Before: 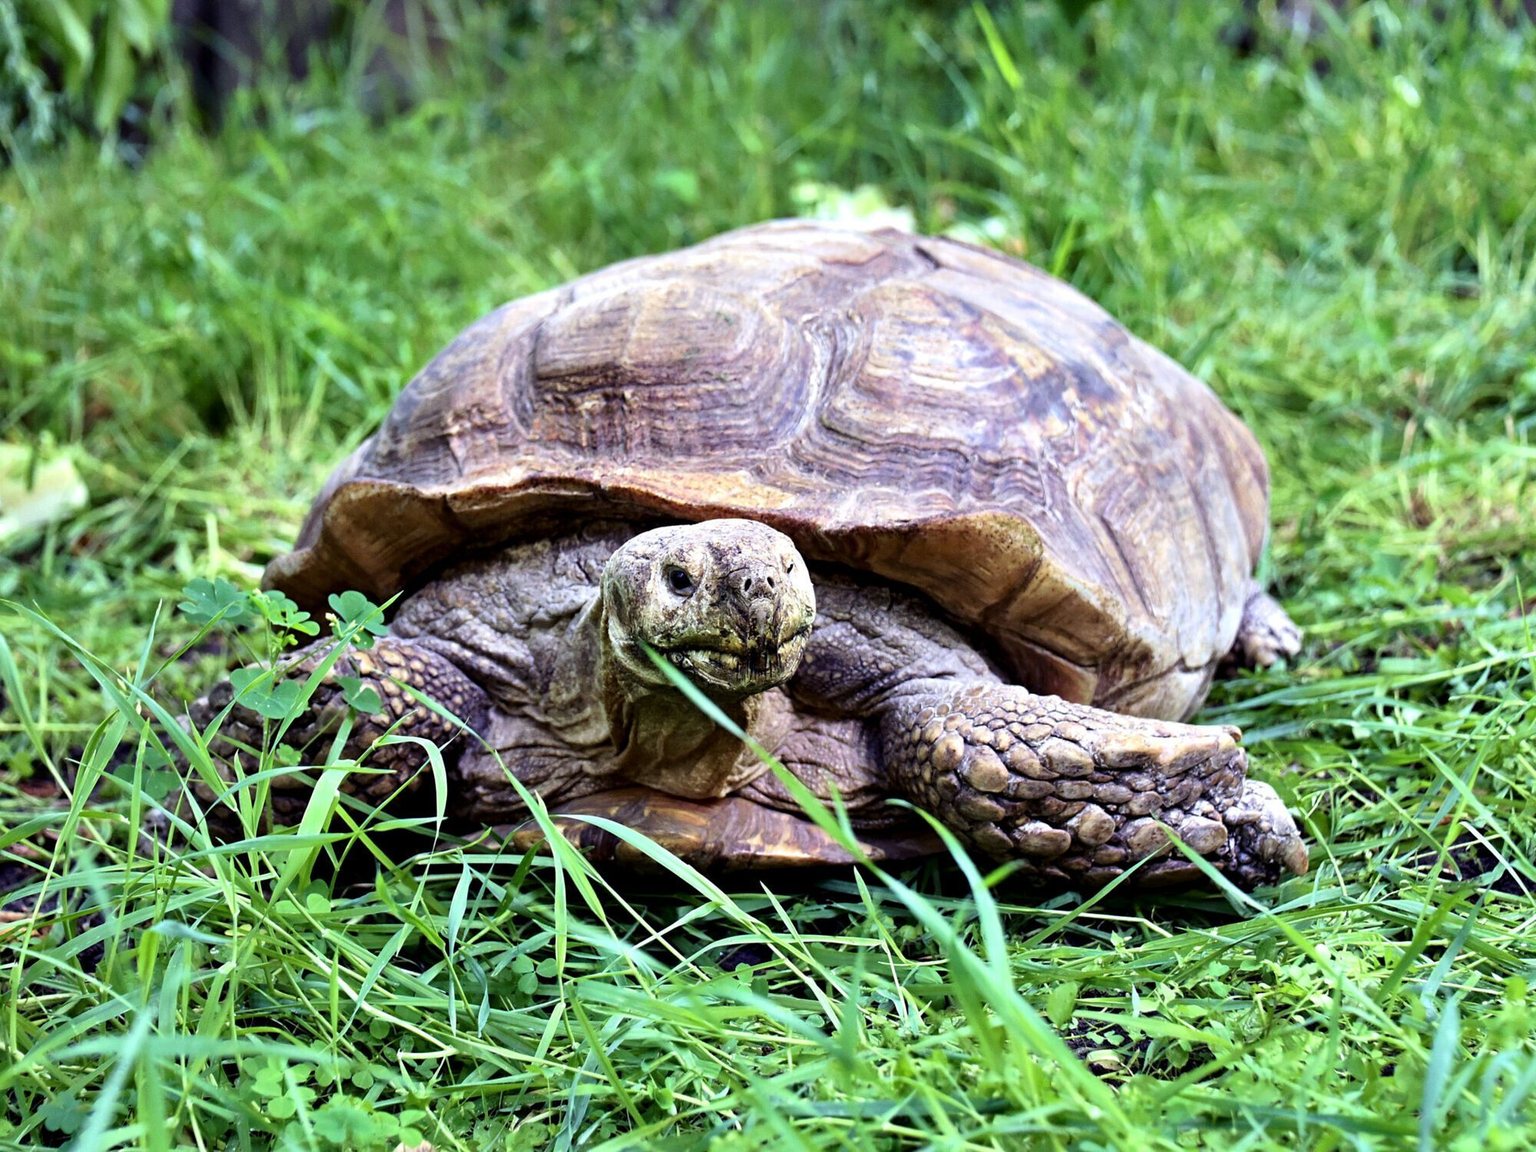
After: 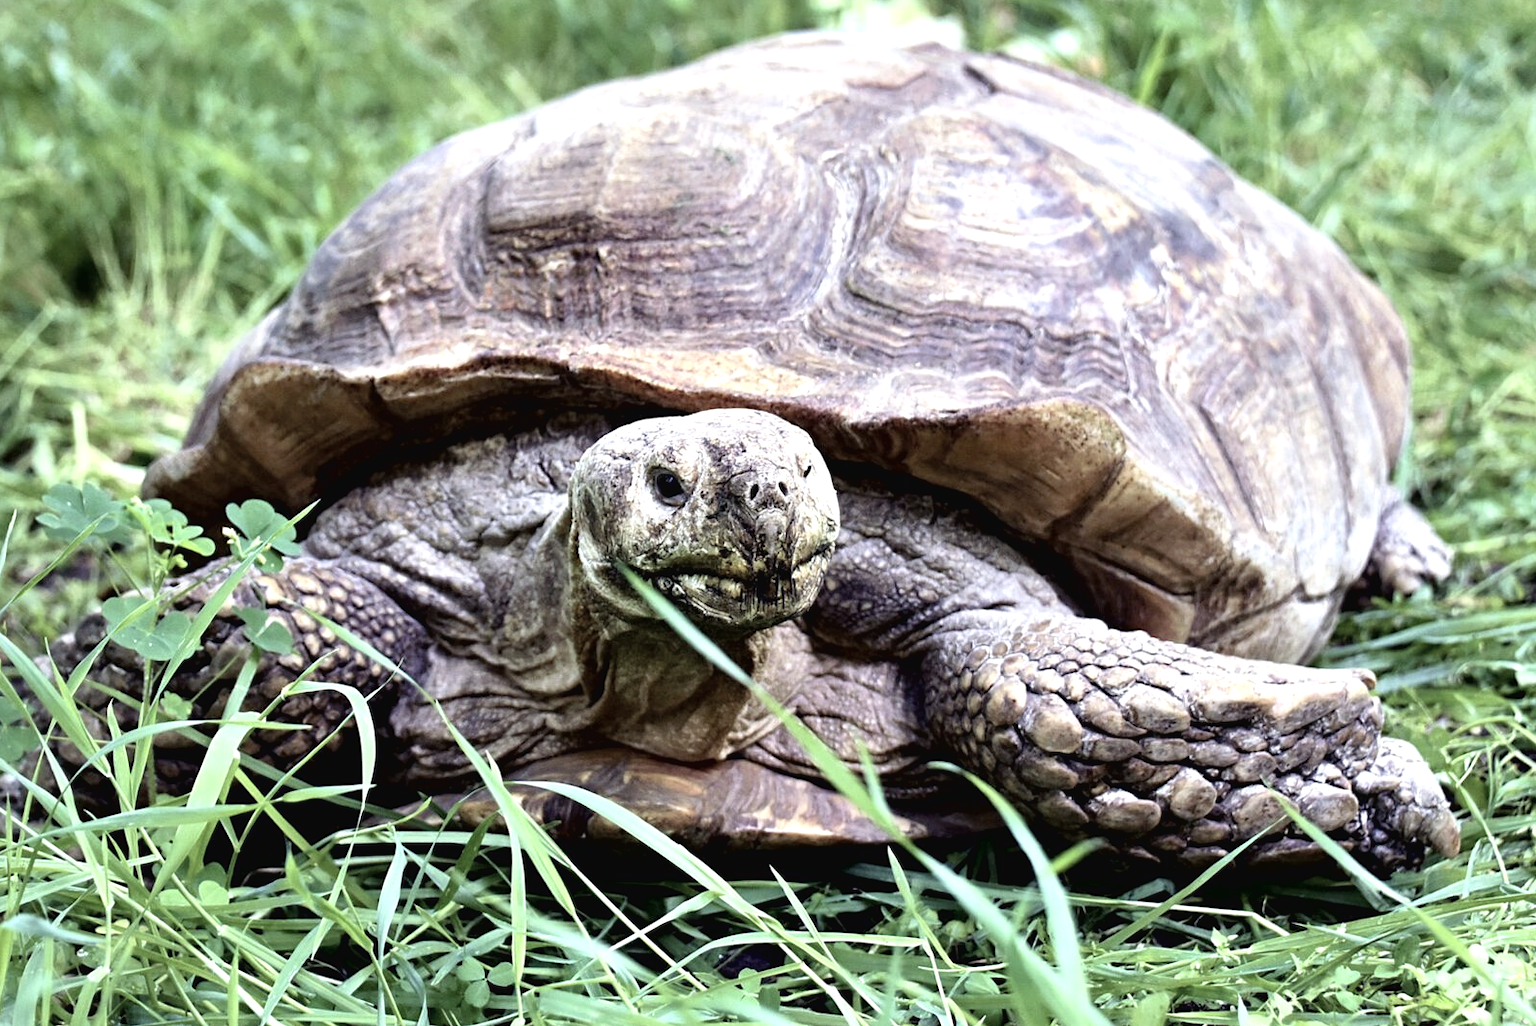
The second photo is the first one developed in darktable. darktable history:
crop: left 9.712%, top 16.928%, right 10.845%, bottom 12.332%
exposure: black level correction 0.003, exposure 0.383 EV, compensate highlight preservation false
contrast brightness saturation: contrast -0.05, saturation -0.41
